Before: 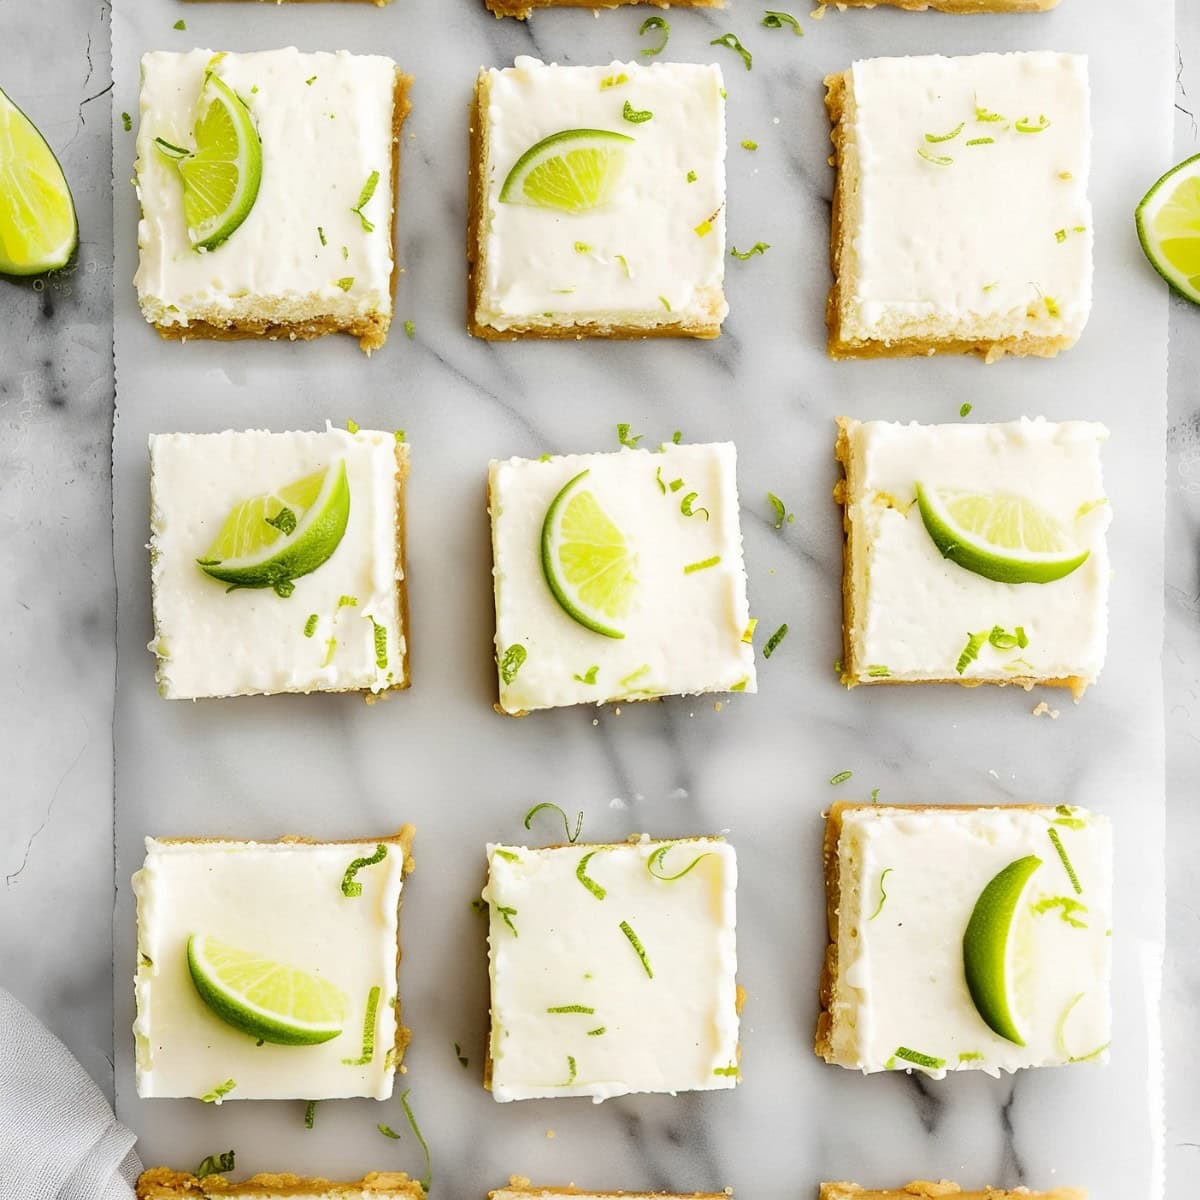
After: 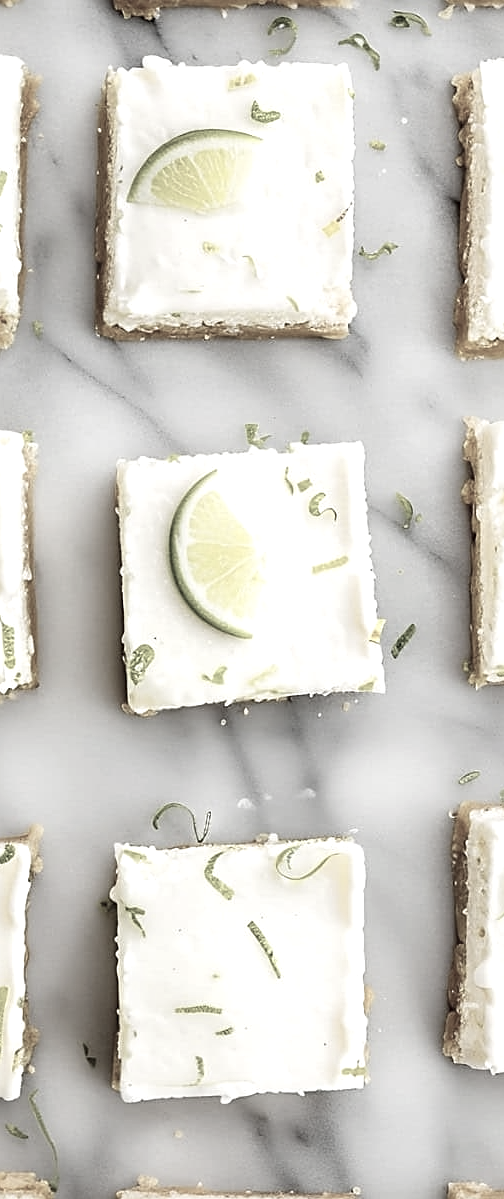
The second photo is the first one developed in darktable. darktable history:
crop: left 31.037%, right 26.932%
exposure: exposure 0.227 EV, compensate highlight preservation false
color correction: highlights b* 0.032, saturation 0.28
sharpen: on, module defaults
